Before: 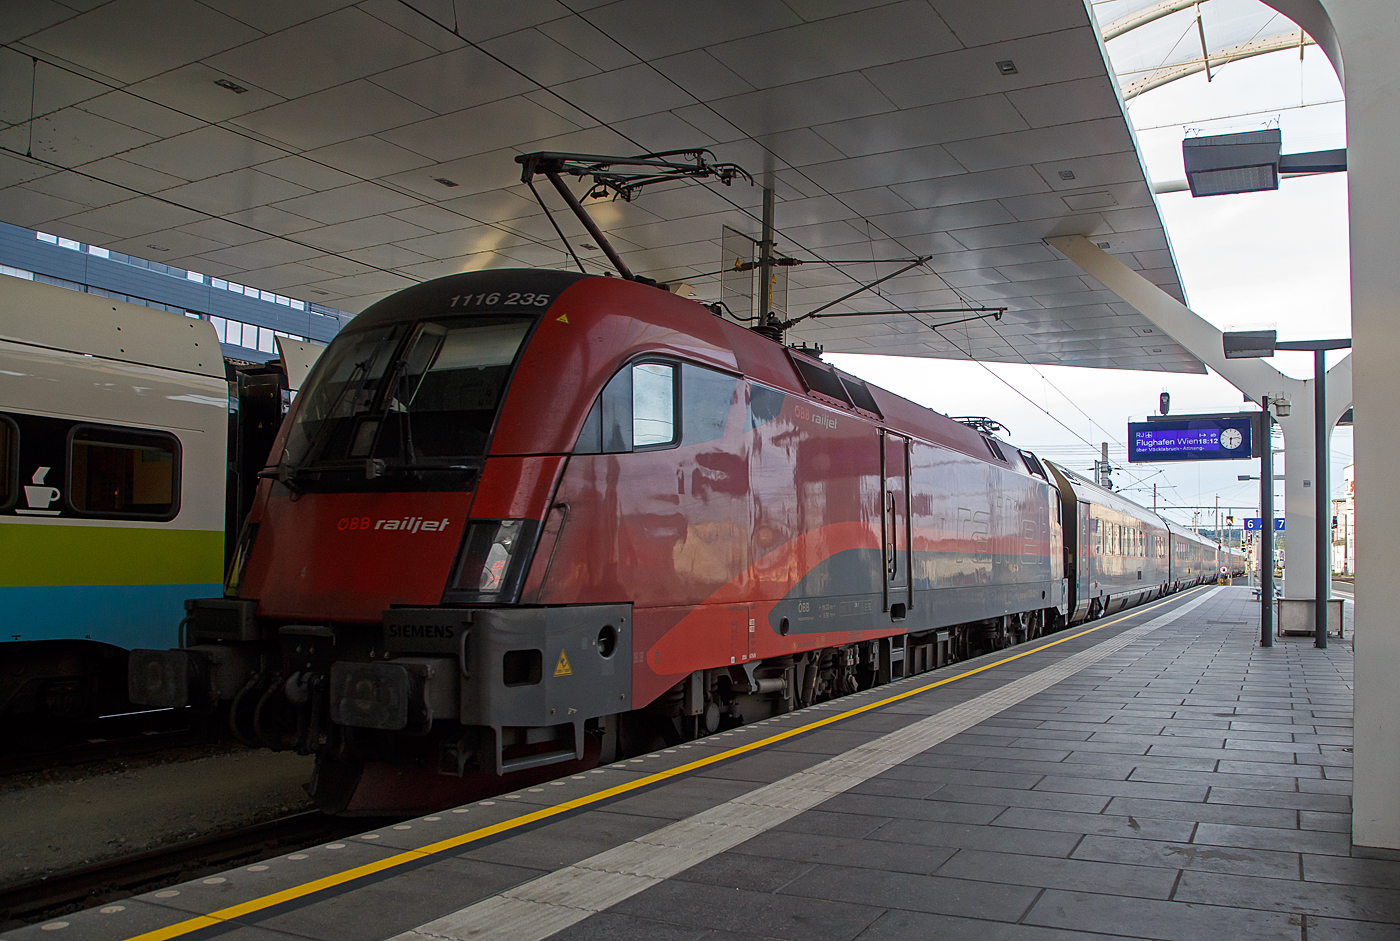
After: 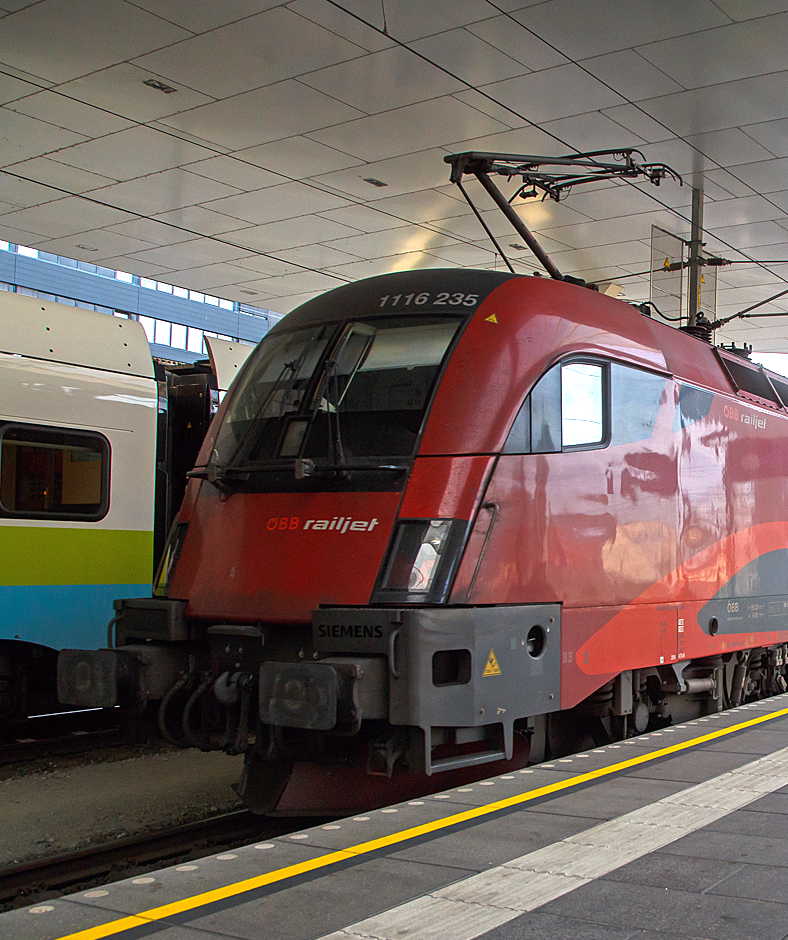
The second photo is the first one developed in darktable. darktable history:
crop: left 5.114%, right 38.589%
exposure: black level correction 0, exposure 1.2 EV, compensate highlight preservation false
